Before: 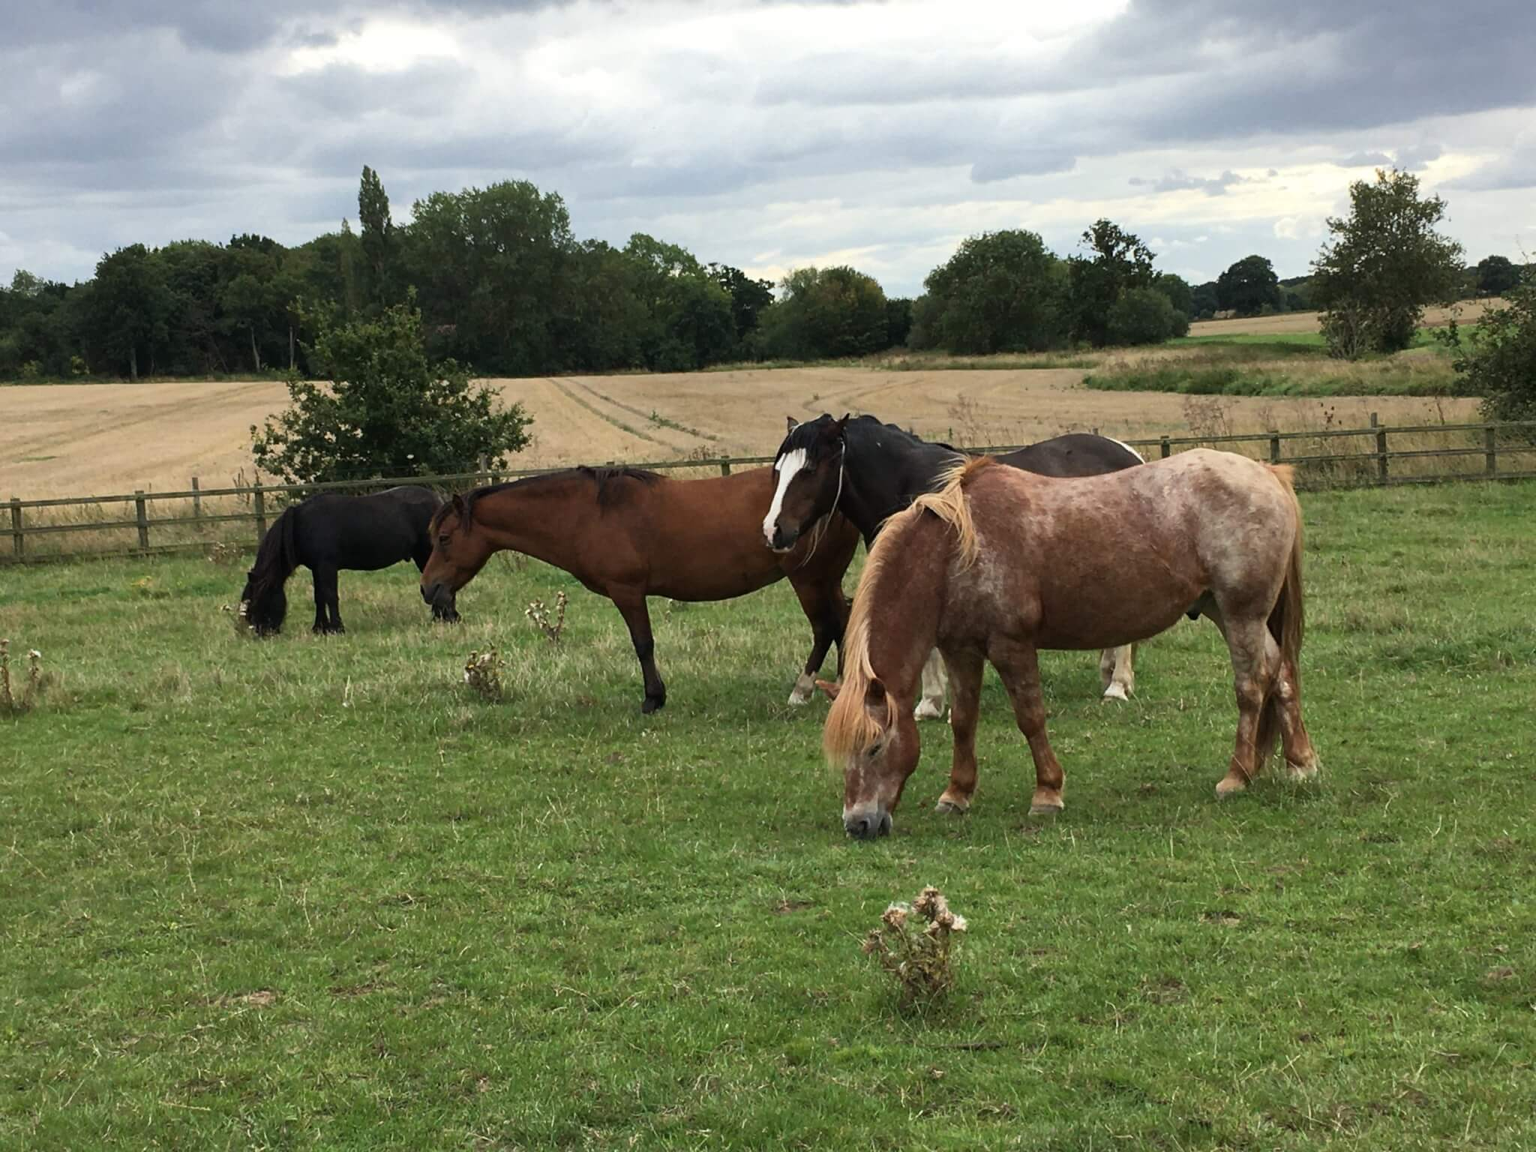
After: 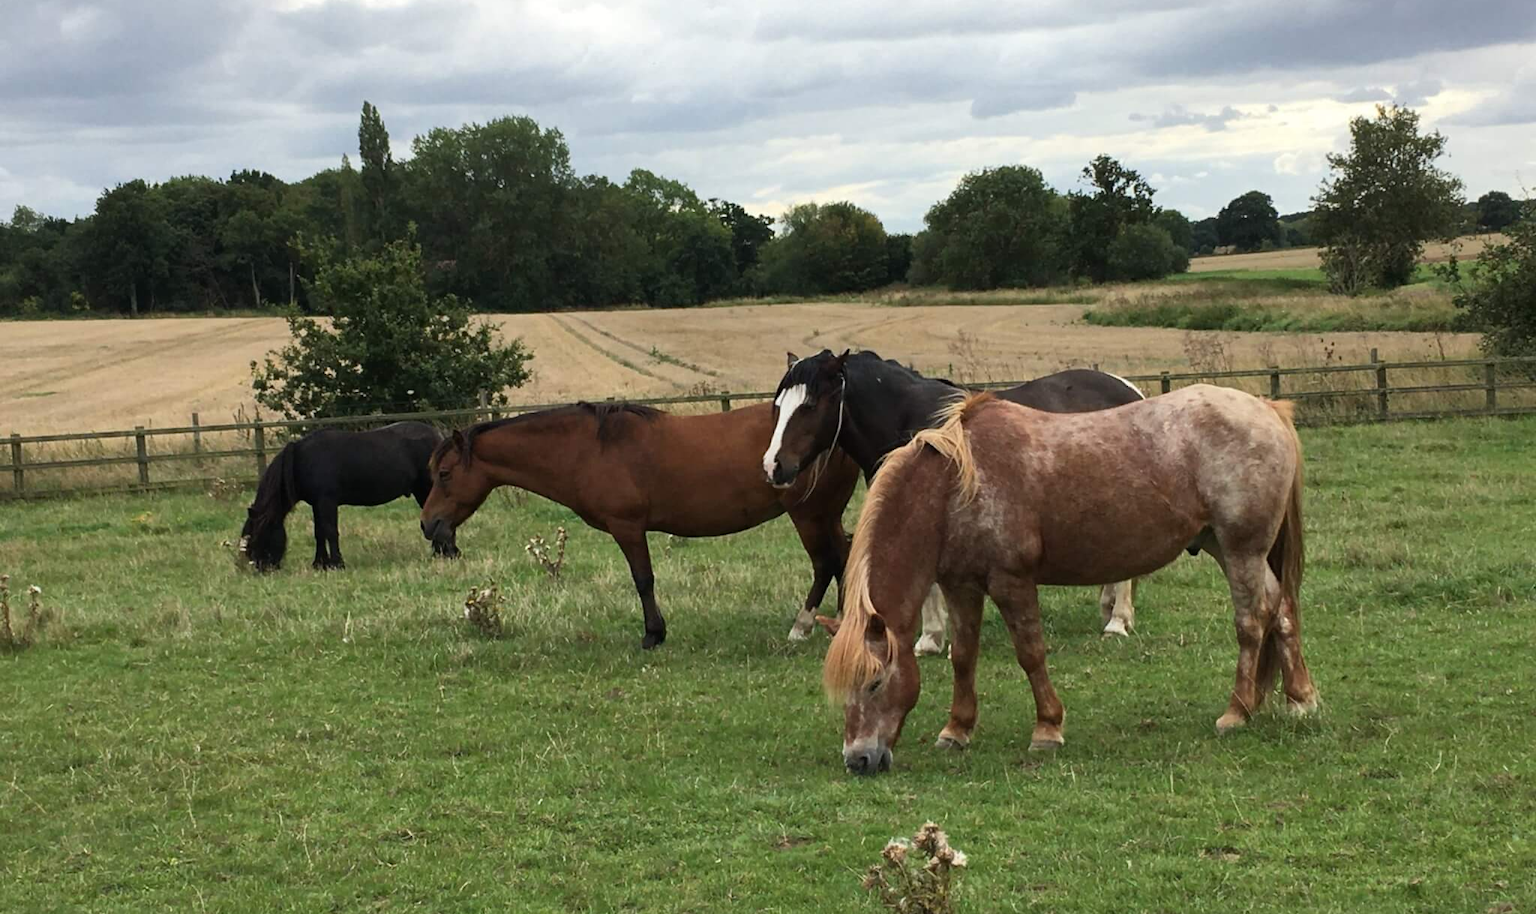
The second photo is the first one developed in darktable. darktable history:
crop and rotate: top 5.661%, bottom 14.936%
